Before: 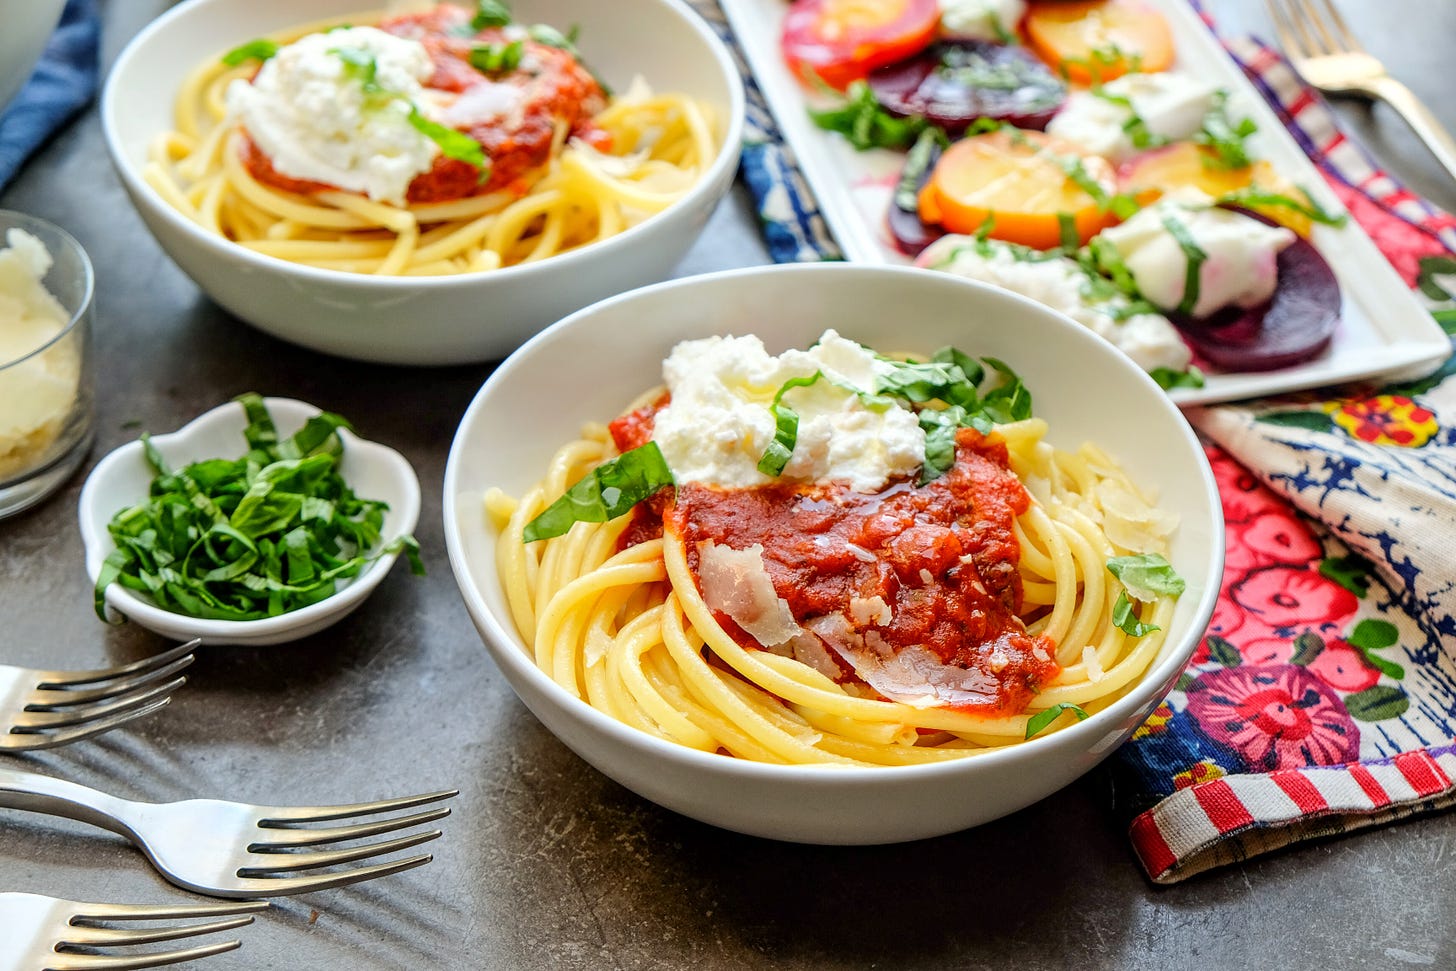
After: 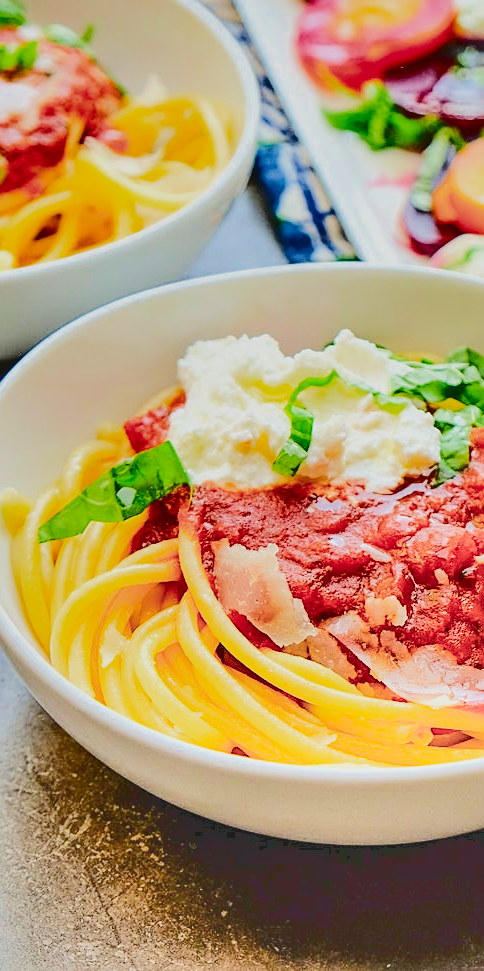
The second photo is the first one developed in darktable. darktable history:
tone curve: curves: ch0 [(0, 0) (0.003, 0.195) (0.011, 0.196) (0.025, 0.196) (0.044, 0.196) (0.069, 0.196) (0.1, 0.196) (0.136, 0.197) (0.177, 0.207) (0.224, 0.224) (0.277, 0.268) (0.335, 0.336) (0.399, 0.424) (0.468, 0.533) (0.543, 0.632) (0.623, 0.715) (0.709, 0.789) (0.801, 0.85) (0.898, 0.906) (1, 1)], color space Lab, independent channels, preserve colors none
sharpen: on, module defaults
exposure: exposure 2.99 EV, compensate exposure bias true, compensate highlight preservation false
shadows and highlights: radius 106.37, shadows 44.36, highlights -67.57, low approximation 0.01, soften with gaussian
crop: left 33.356%, right 33.371%
color balance rgb: perceptual saturation grading › global saturation 33.433%, perceptual brilliance grading › highlights 3.555%, perceptual brilliance grading › mid-tones -18.796%, perceptual brilliance grading › shadows -41.268%, global vibrance 20%
filmic rgb: black relative exposure -15.96 EV, white relative exposure 7.99 EV, threshold 5.98 EV, hardness 4.17, latitude 49.15%, contrast 0.513, contrast in shadows safe, enable highlight reconstruction true
